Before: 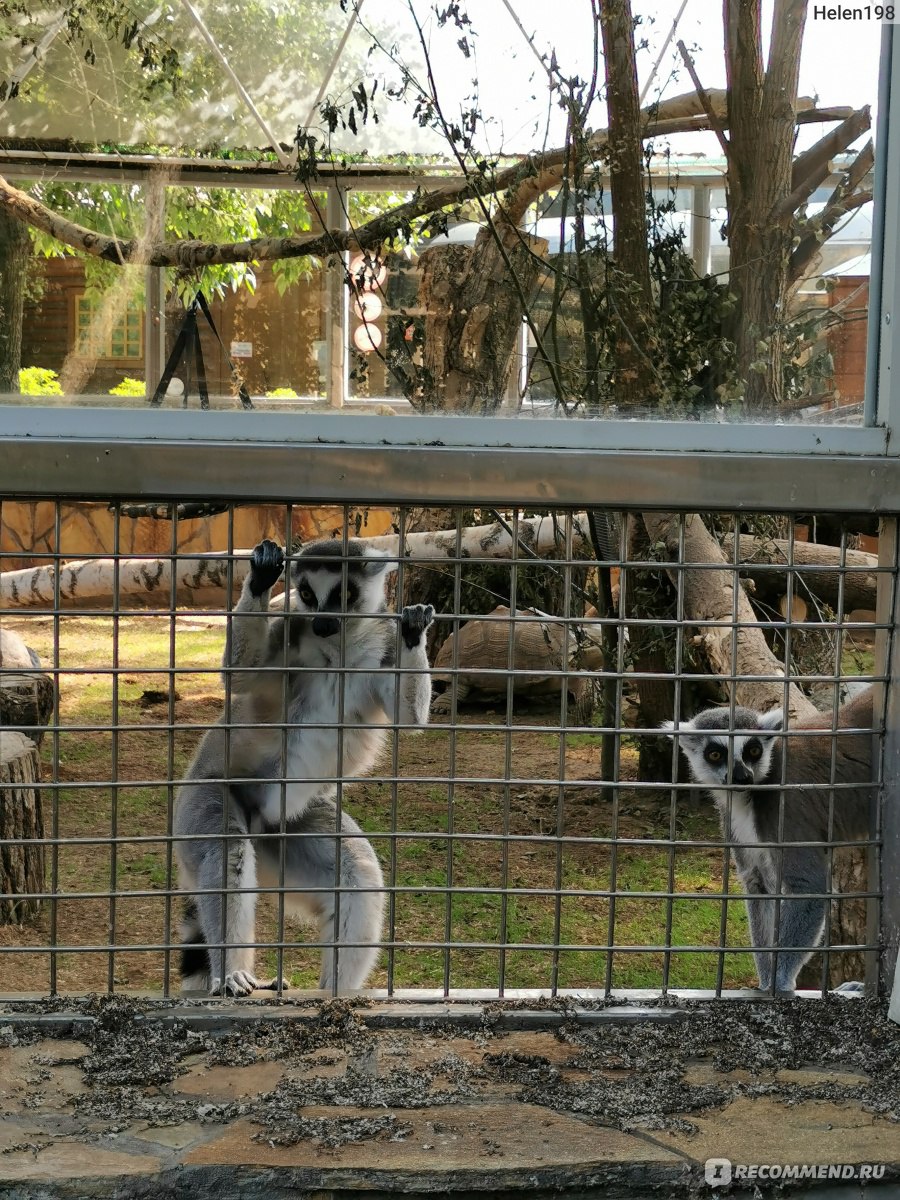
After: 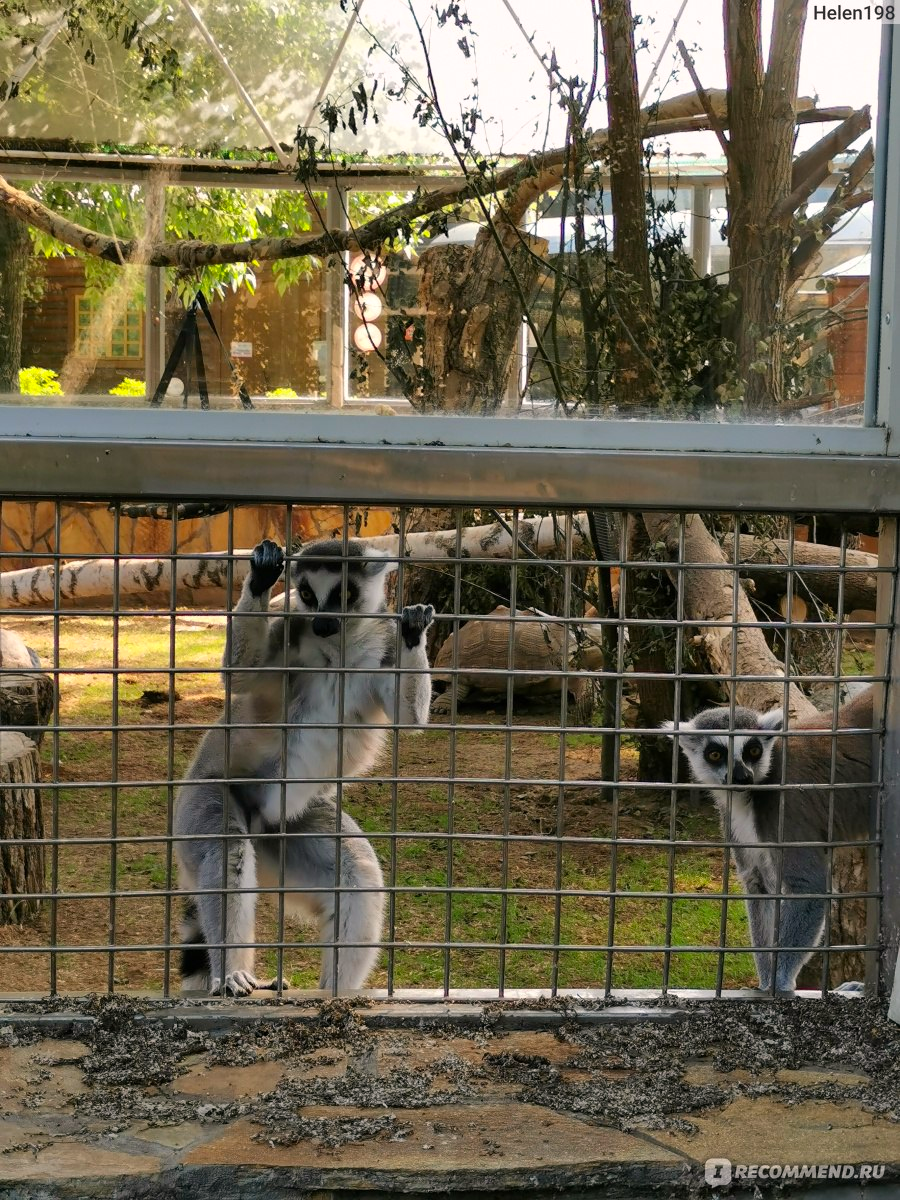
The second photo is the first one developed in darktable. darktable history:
color correction: highlights a* 3.22, highlights b* 1.93, saturation 1.19
tone equalizer: on, module defaults
